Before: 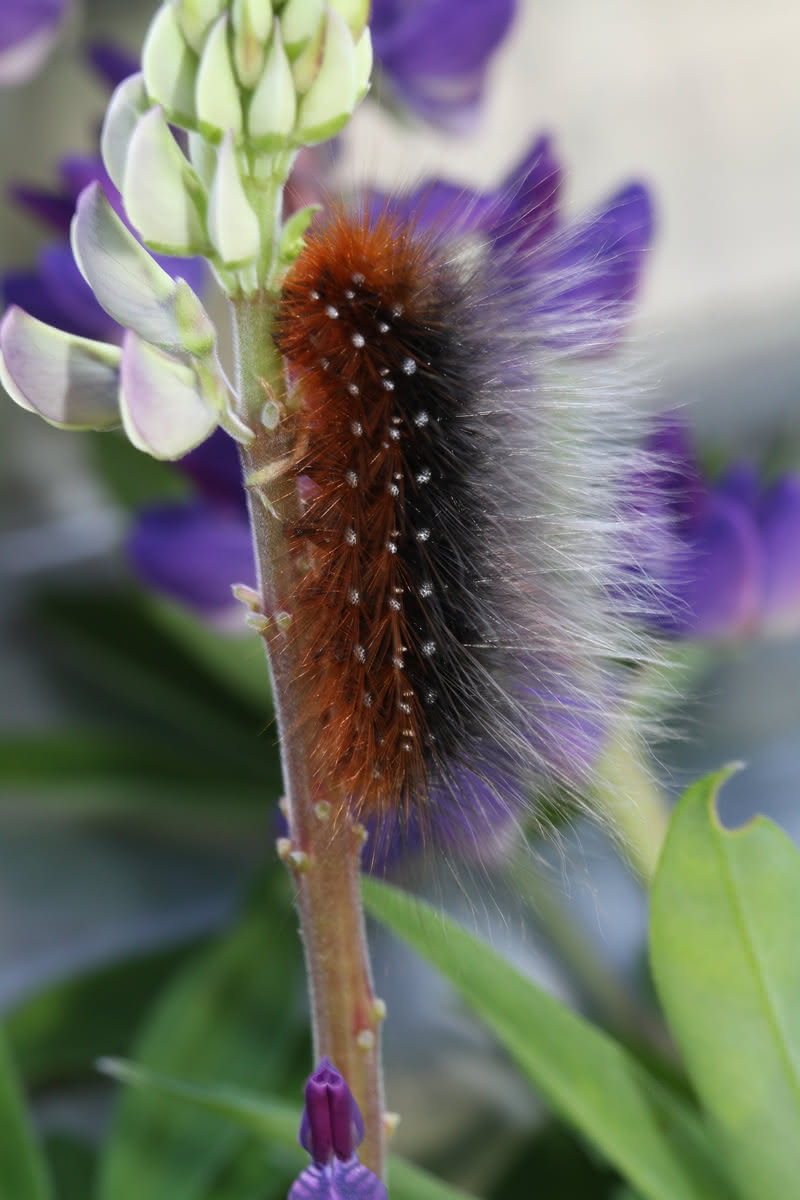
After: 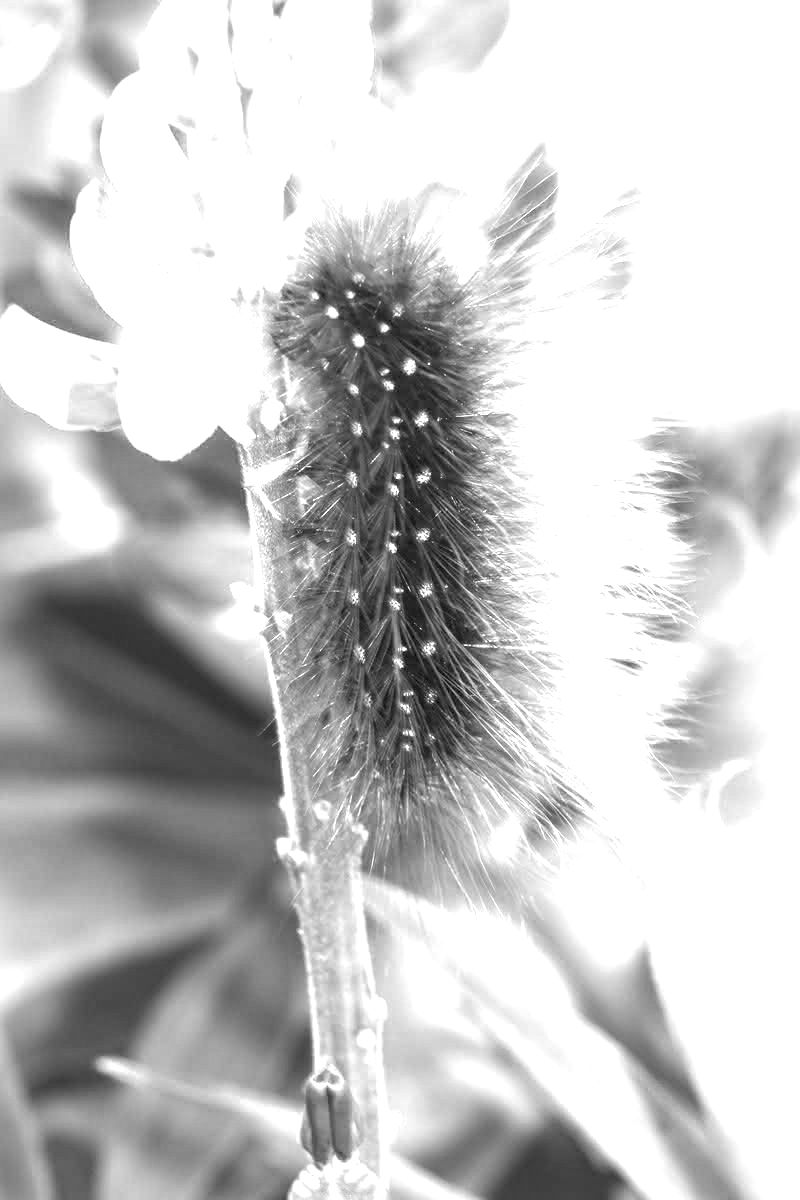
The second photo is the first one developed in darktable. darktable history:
local contrast: detail 130%
exposure: black level correction 0, exposure 2.327 EV, compensate exposure bias true, compensate highlight preservation false
color calibration: output gray [0.28, 0.41, 0.31, 0], gray › normalize channels true, illuminant same as pipeline (D50), adaptation XYZ, x 0.346, y 0.359, gamut compression 0
